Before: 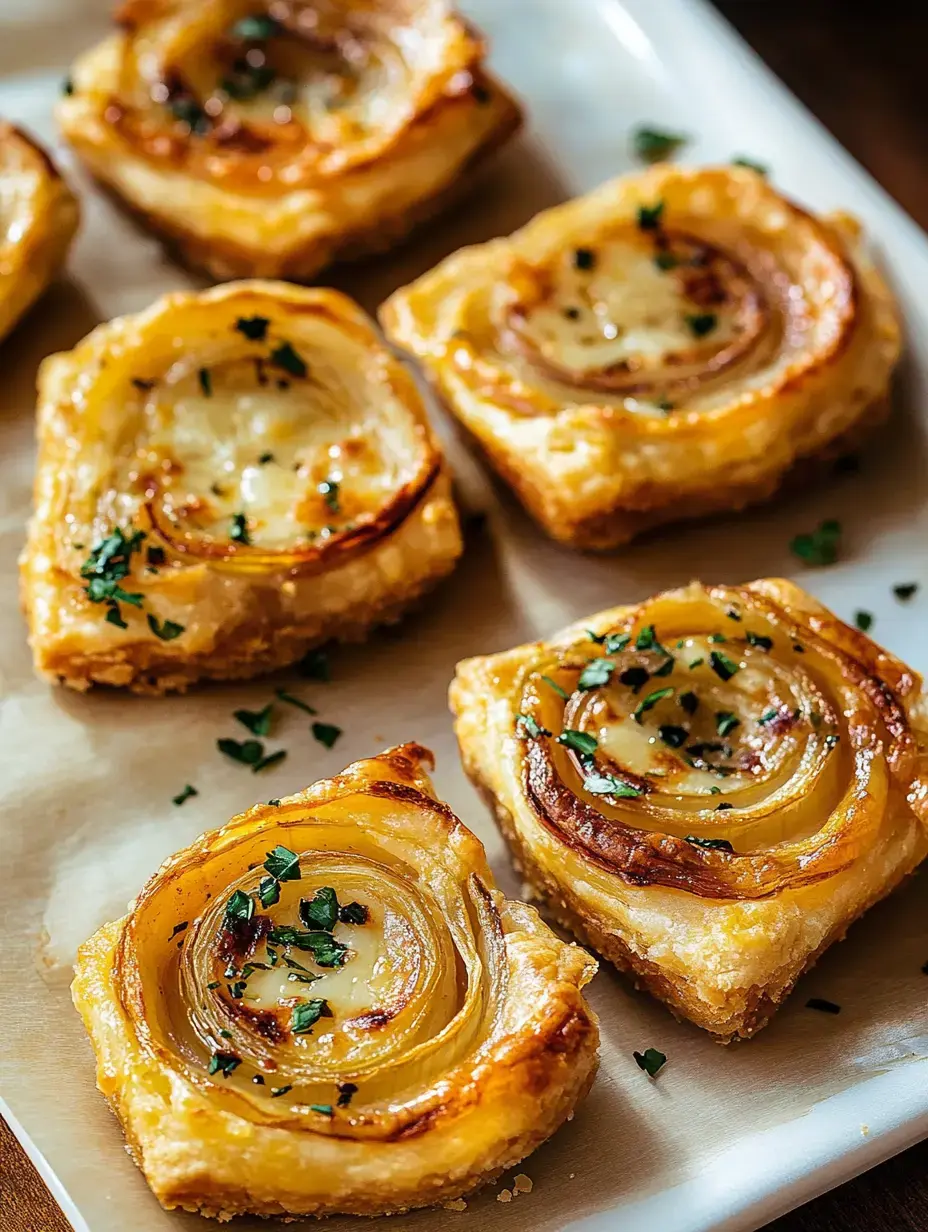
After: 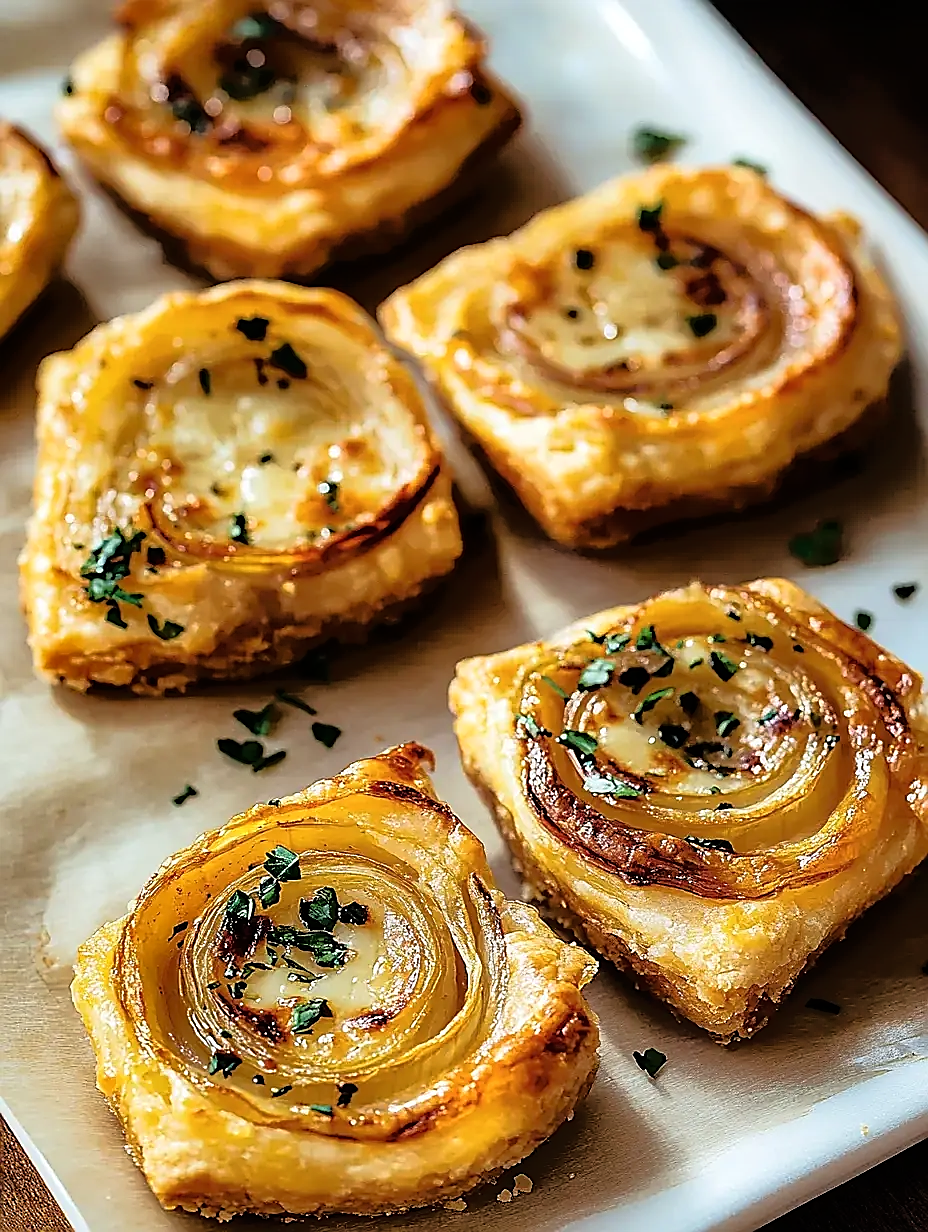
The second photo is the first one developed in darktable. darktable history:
tone equalizer: -8 EV -1.87 EV, -7 EV -1.17 EV, -6 EV -1.65 EV, edges refinement/feathering 500, mask exposure compensation -1.57 EV, preserve details no
shadows and highlights: radius 173.15, shadows 26.76, white point adjustment 3.02, highlights -68.62, soften with gaussian
sharpen: radius 1.403, amount 1.263, threshold 0.706
